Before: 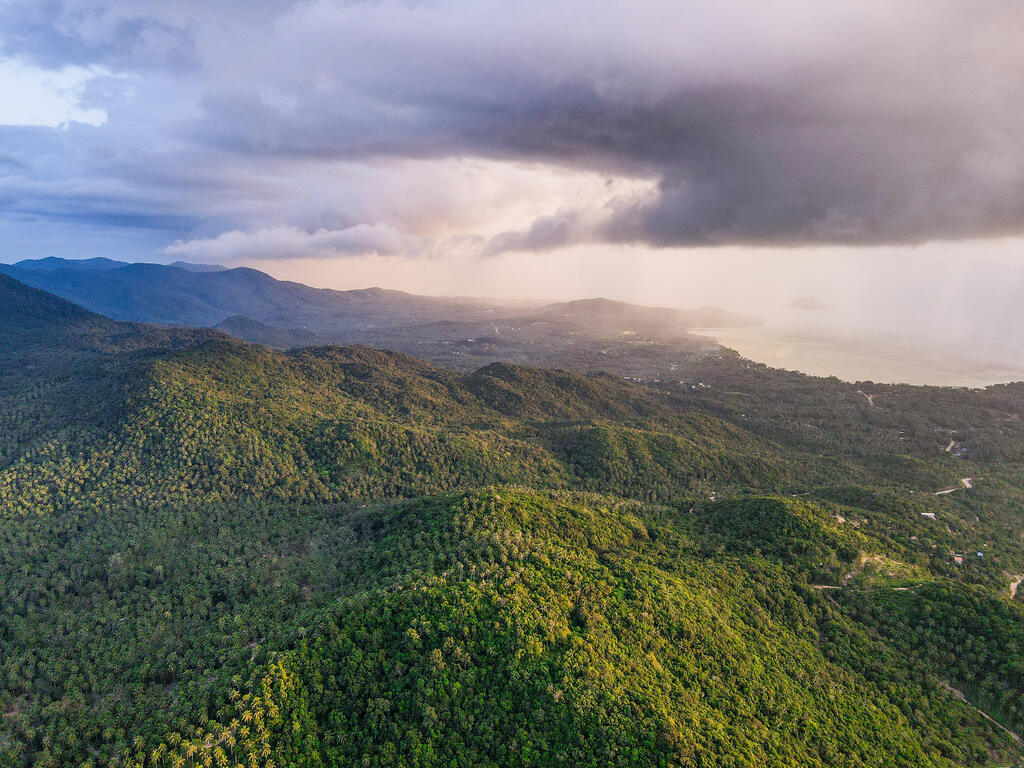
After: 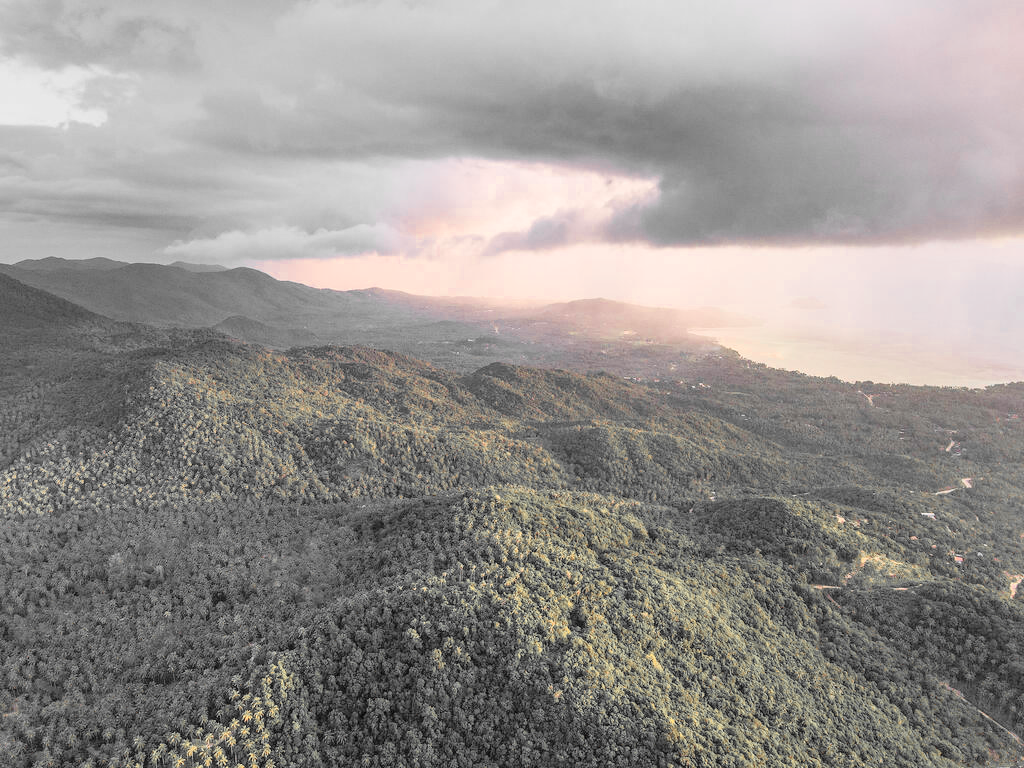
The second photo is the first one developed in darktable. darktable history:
color zones: curves: ch0 [(0, 0.447) (0.184, 0.543) (0.323, 0.476) (0.429, 0.445) (0.571, 0.443) (0.714, 0.451) (0.857, 0.452) (1, 0.447)]; ch1 [(0, 0.464) (0.176, 0.46) (0.287, 0.177) (0.429, 0.002) (0.571, 0) (0.714, 0) (0.857, 0) (1, 0.464)], mix 20%
contrast brightness saturation: contrast 0.1, brightness 0.3, saturation 0.14
